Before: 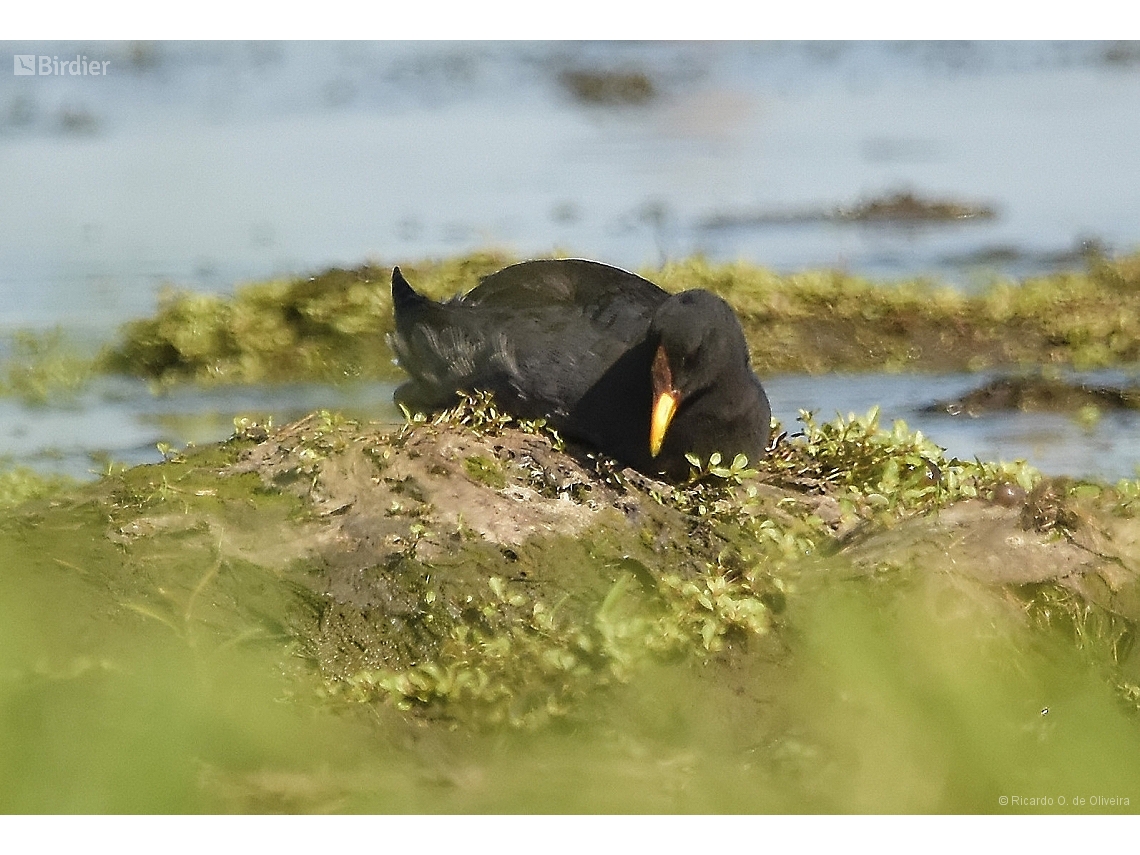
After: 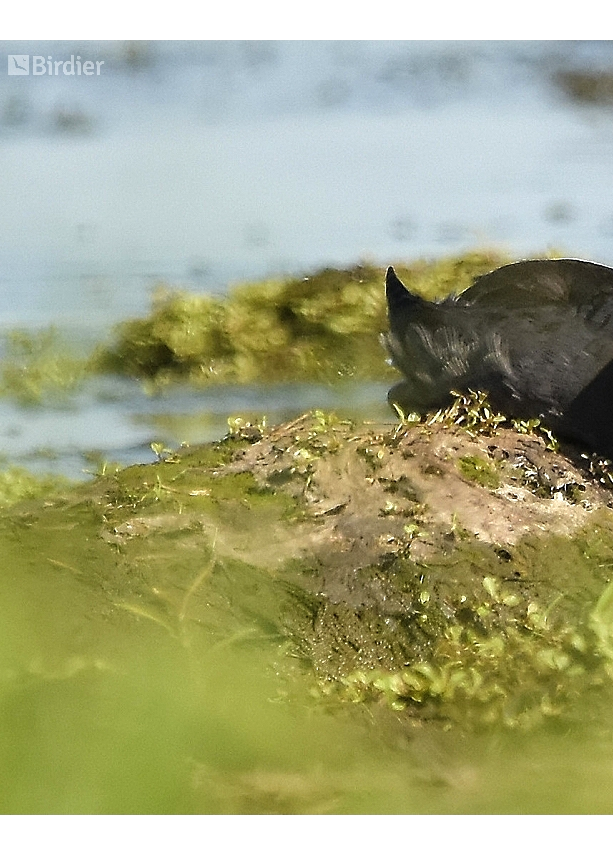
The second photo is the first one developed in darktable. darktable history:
crop: left 0.587%, right 45.588%, bottom 0.086%
color balance: contrast 10%
